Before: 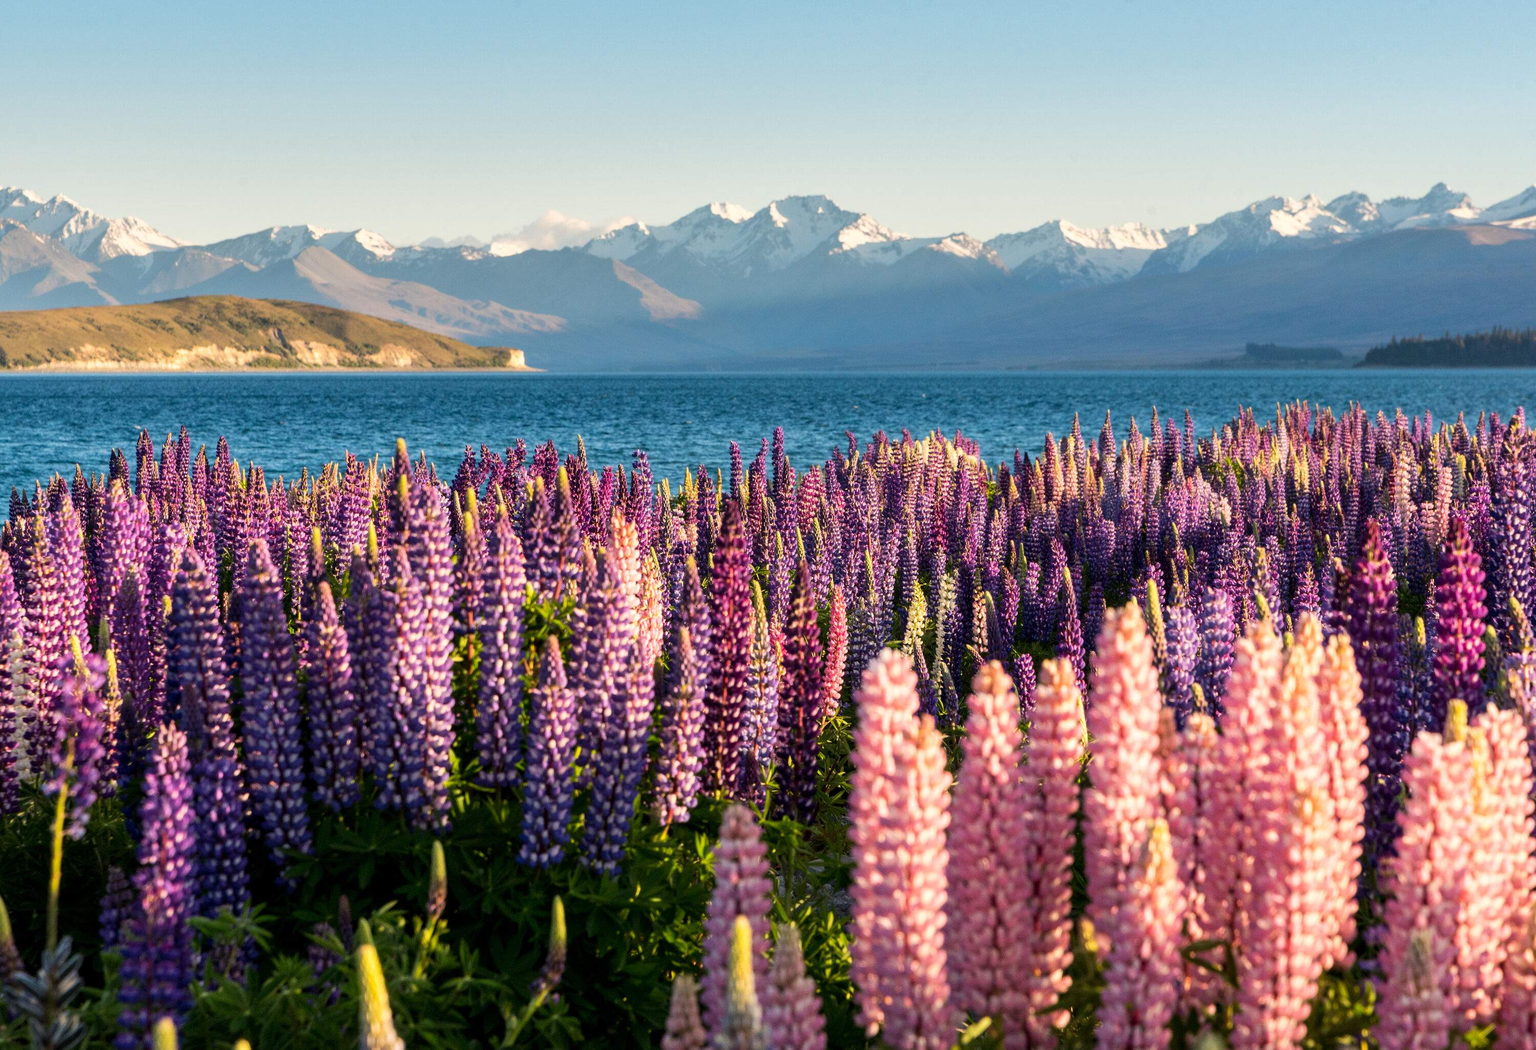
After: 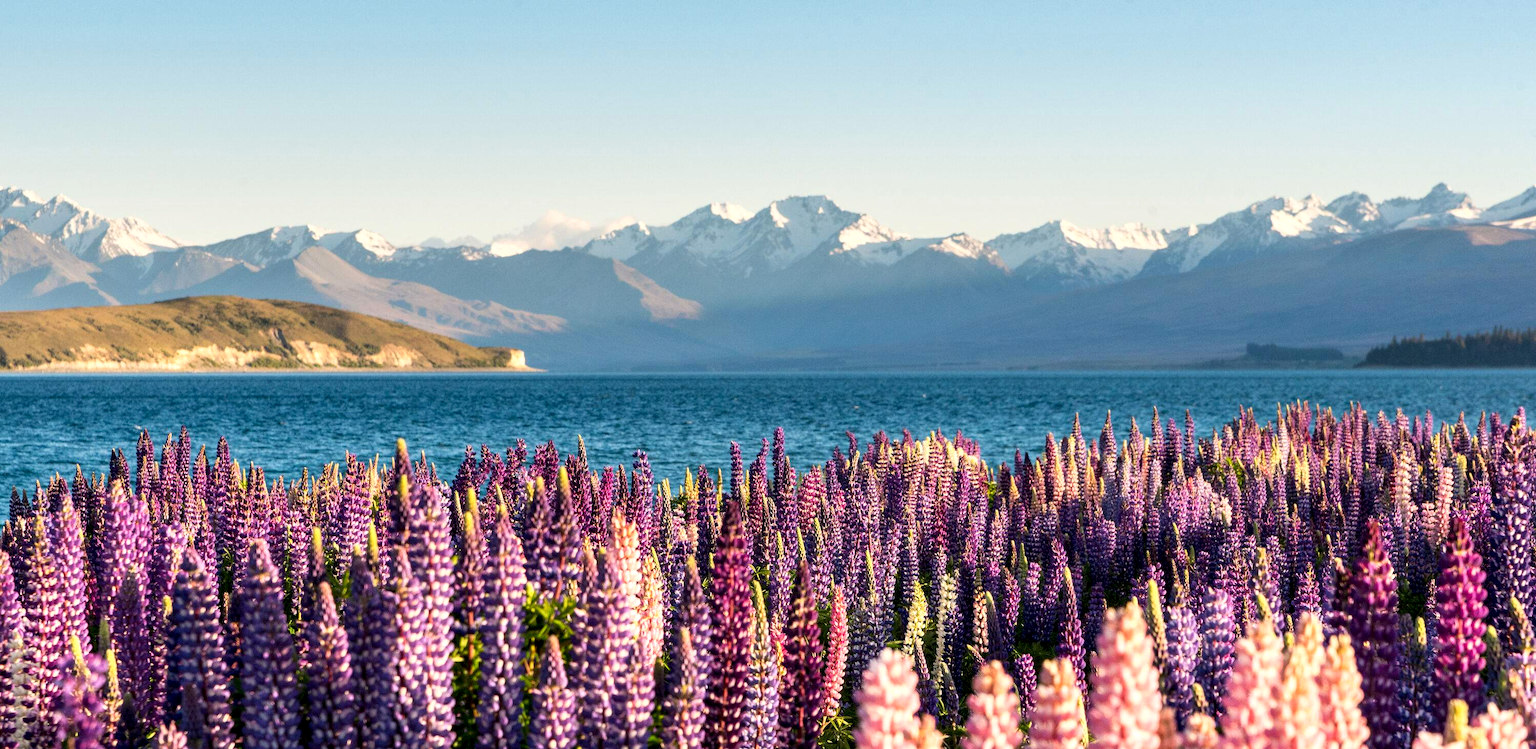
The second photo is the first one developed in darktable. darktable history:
exposure: compensate highlight preservation false
shadows and highlights: shadows 0, highlights 40
crop: bottom 28.576%
contrast equalizer: octaves 7, y [[0.6 ×6], [0.55 ×6], [0 ×6], [0 ×6], [0 ×6]], mix 0.3
